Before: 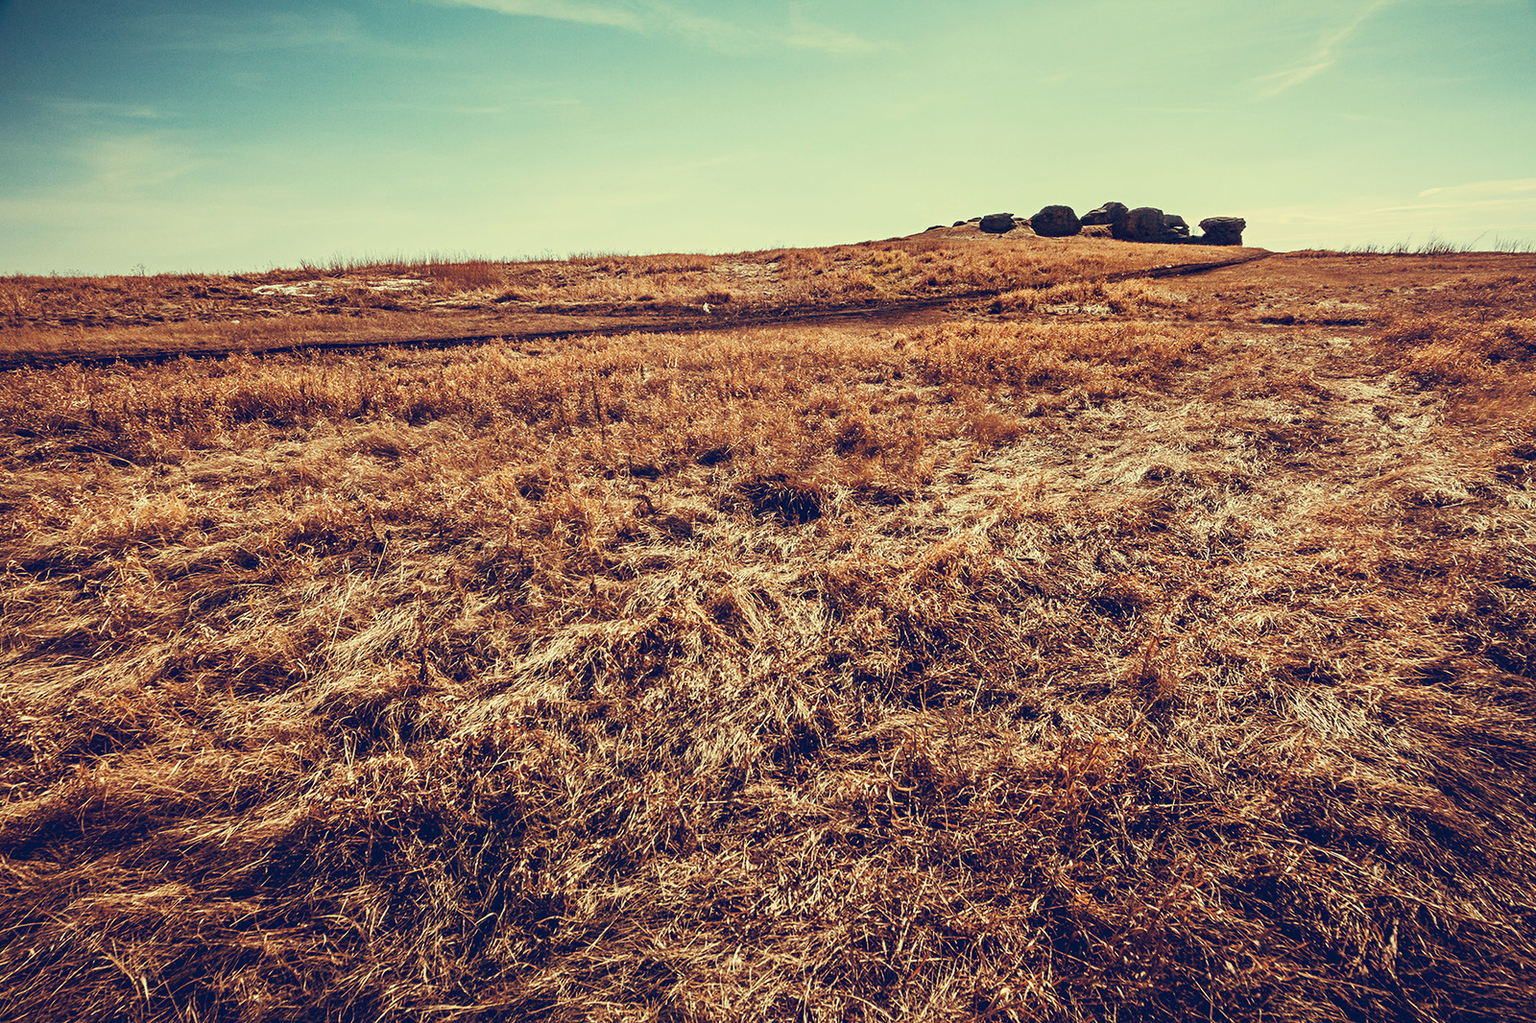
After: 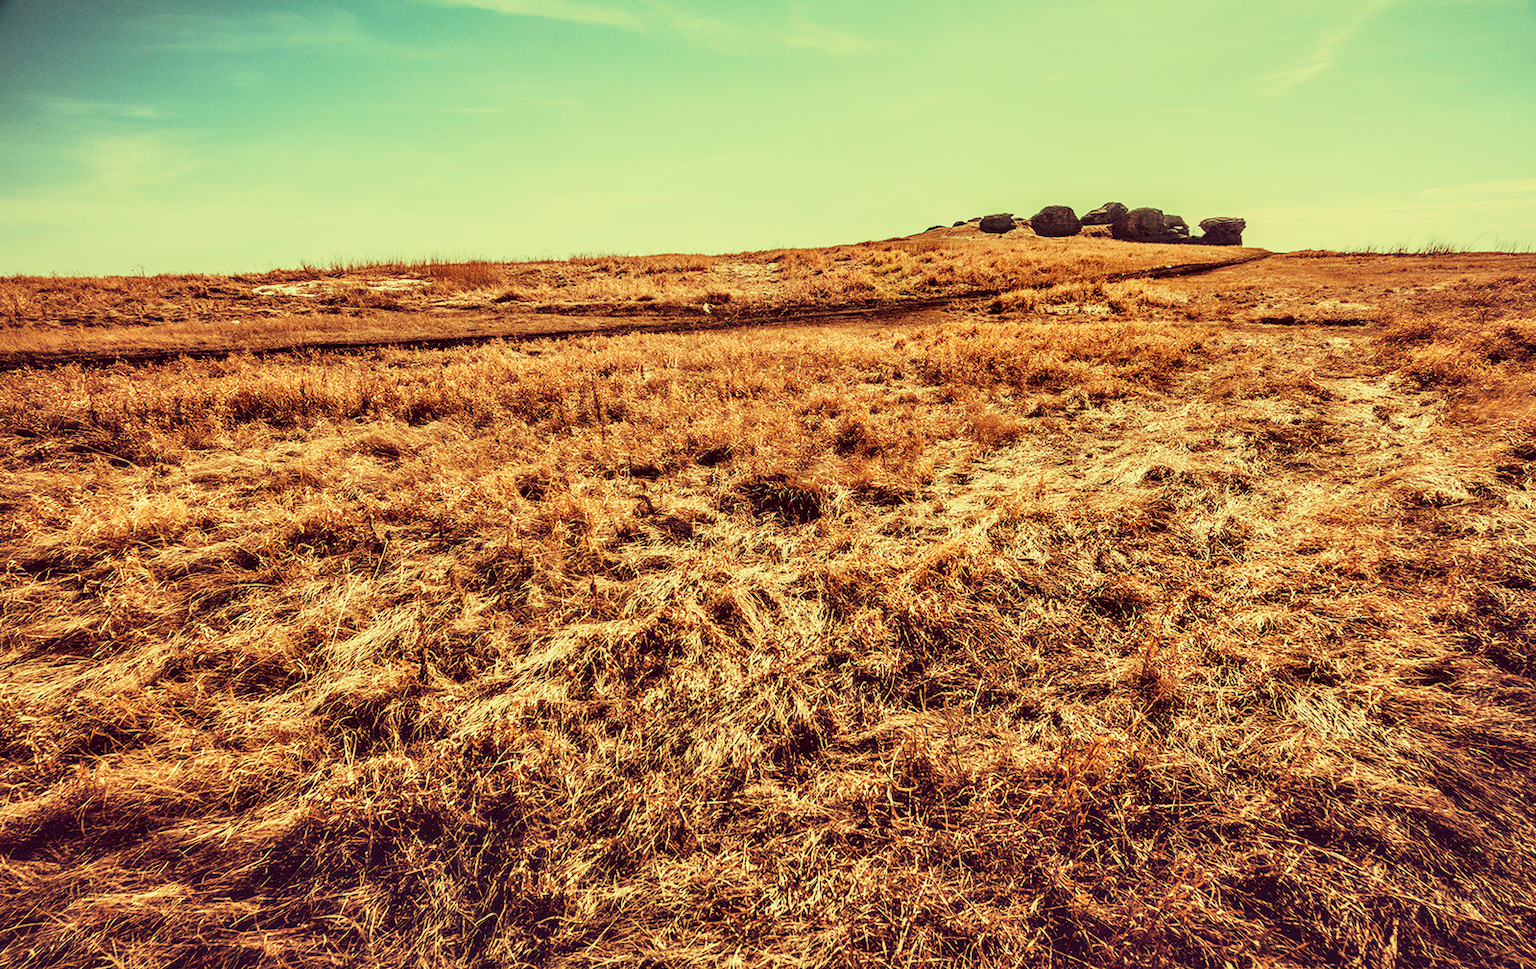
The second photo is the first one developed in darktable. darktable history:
contrast equalizer: octaves 7, y [[0.514, 0.573, 0.581, 0.508, 0.5, 0.5], [0.5 ×6], [0.5 ×6], [0 ×6], [0 ×6]]
exposure: black level correction 0, exposure 0.93 EV, compensate exposure bias true, compensate highlight preservation false
local contrast: on, module defaults
velvia: on, module defaults
filmic rgb: black relative exposure -7.98 EV, white relative exposure 4.02 EV, threshold 3.05 EV, hardness 4.21, preserve chrominance max RGB, color science v6 (2022), contrast in shadows safe, contrast in highlights safe, enable highlight reconstruction true
crop and rotate: top 0.004%, bottom 5.24%
color correction: highlights a* -5.4, highlights b* 9.8, shadows a* 9.8, shadows b* 24.41
